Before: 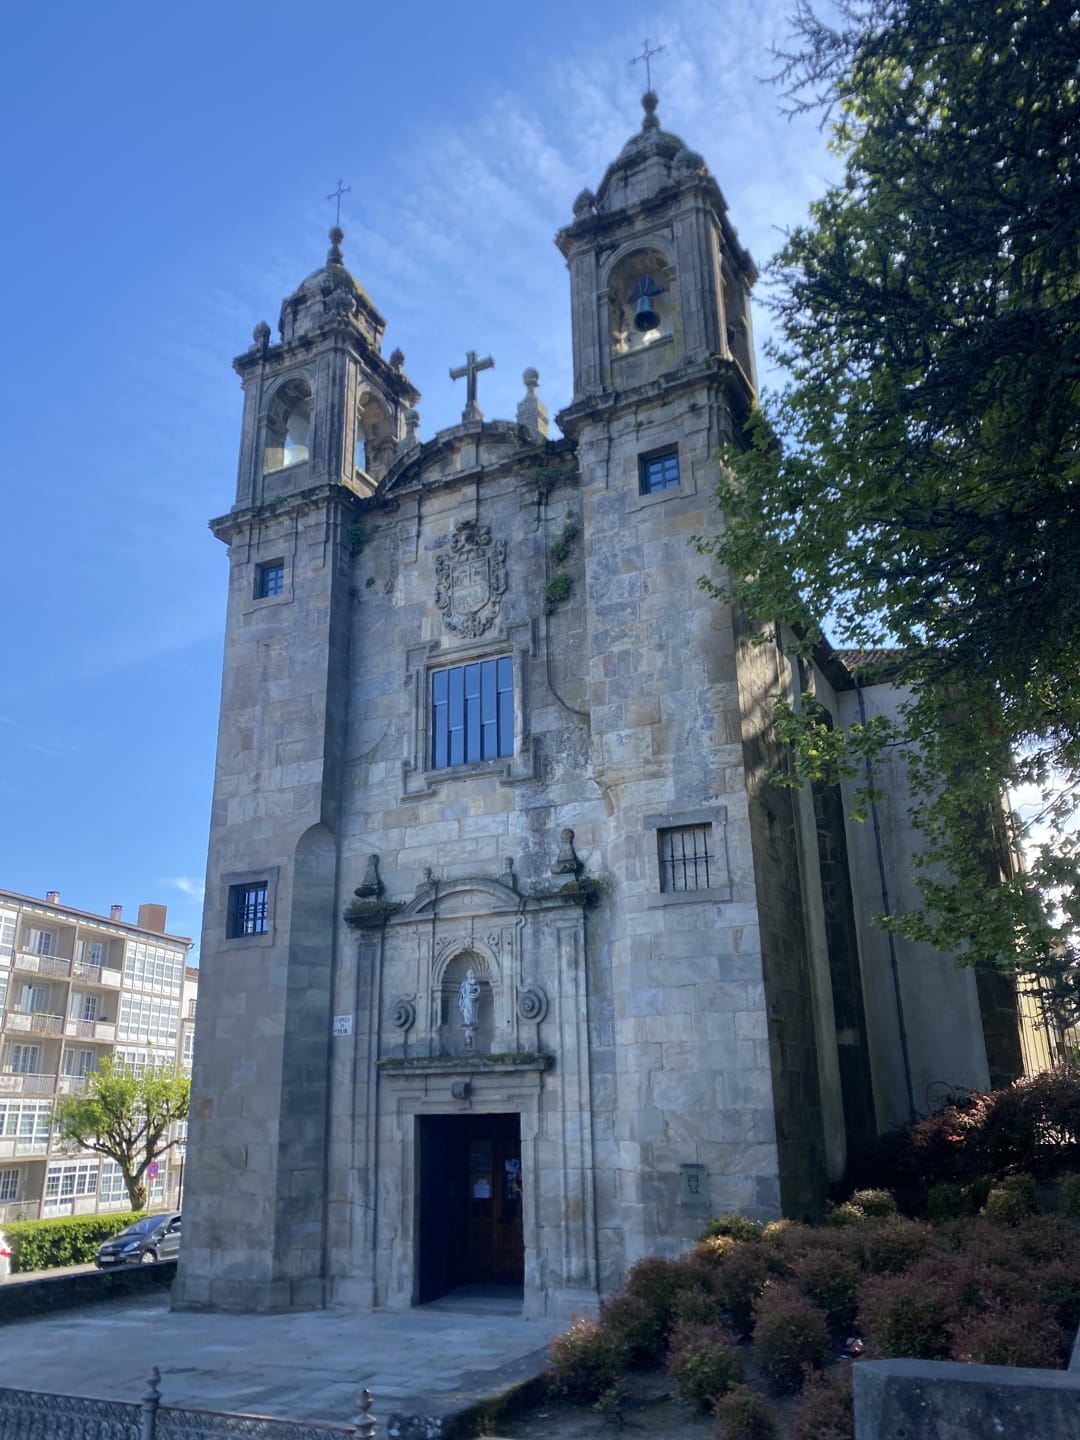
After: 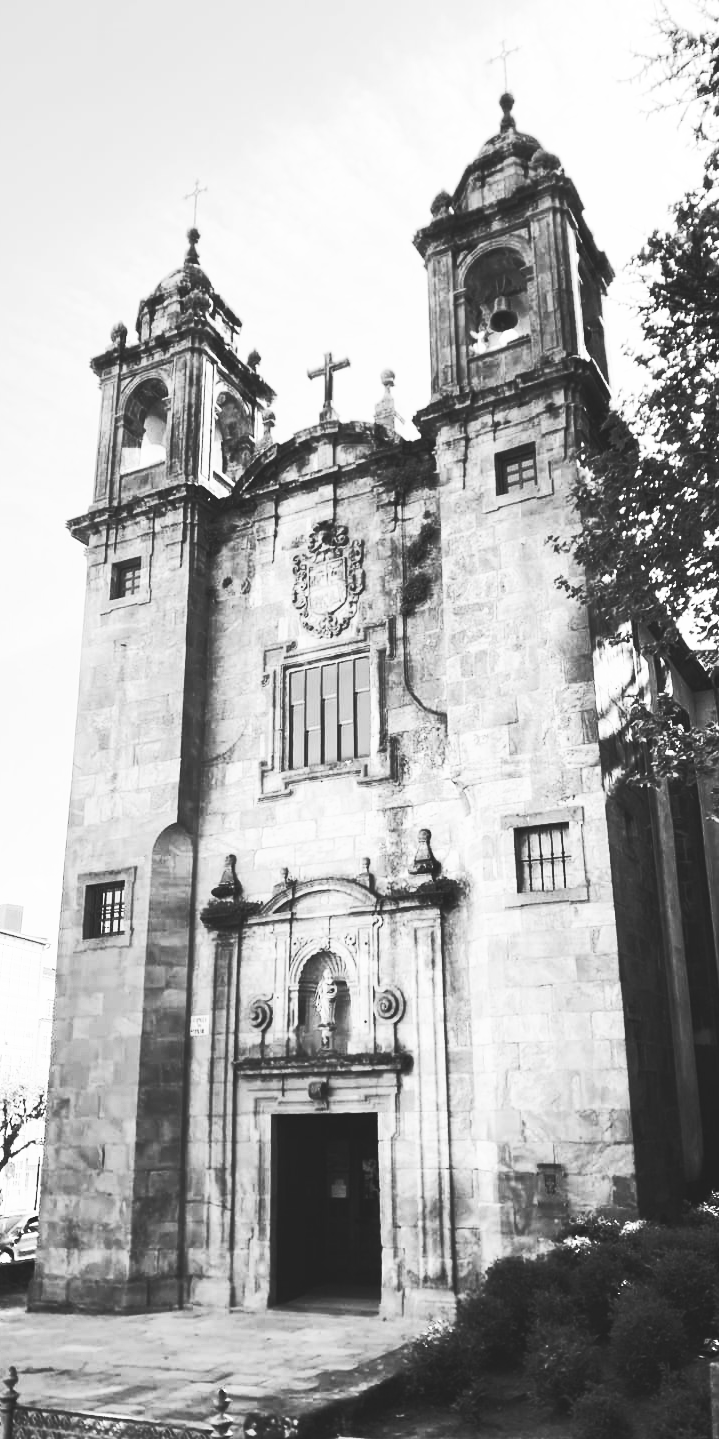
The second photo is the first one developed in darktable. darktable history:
monochrome: on, module defaults
crop and rotate: left 13.342%, right 19.991%
base curve: curves: ch0 [(0, 0.015) (0.085, 0.116) (0.134, 0.298) (0.19, 0.545) (0.296, 0.764) (0.599, 0.982) (1, 1)], preserve colors none
local contrast: mode bilateral grid, contrast 100, coarseness 100, detail 91%, midtone range 0.2
white balance: red 0.984, blue 1.059
color zones: curves: ch1 [(0, 0.34) (0.143, 0.164) (0.286, 0.152) (0.429, 0.176) (0.571, 0.173) (0.714, 0.188) (0.857, 0.199) (1, 0.34)]
tone equalizer: -8 EV -0.75 EV, -7 EV -0.7 EV, -6 EV -0.6 EV, -5 EV -0.4 EV, -3 EV 0.4 EV, -2 EV 0.6 EV, -1 EV 0.7 EV, +0 EV 0.75 EV, edges refinement/feathering 500, mask exposure compensation -1.57 EV, preserve details no
